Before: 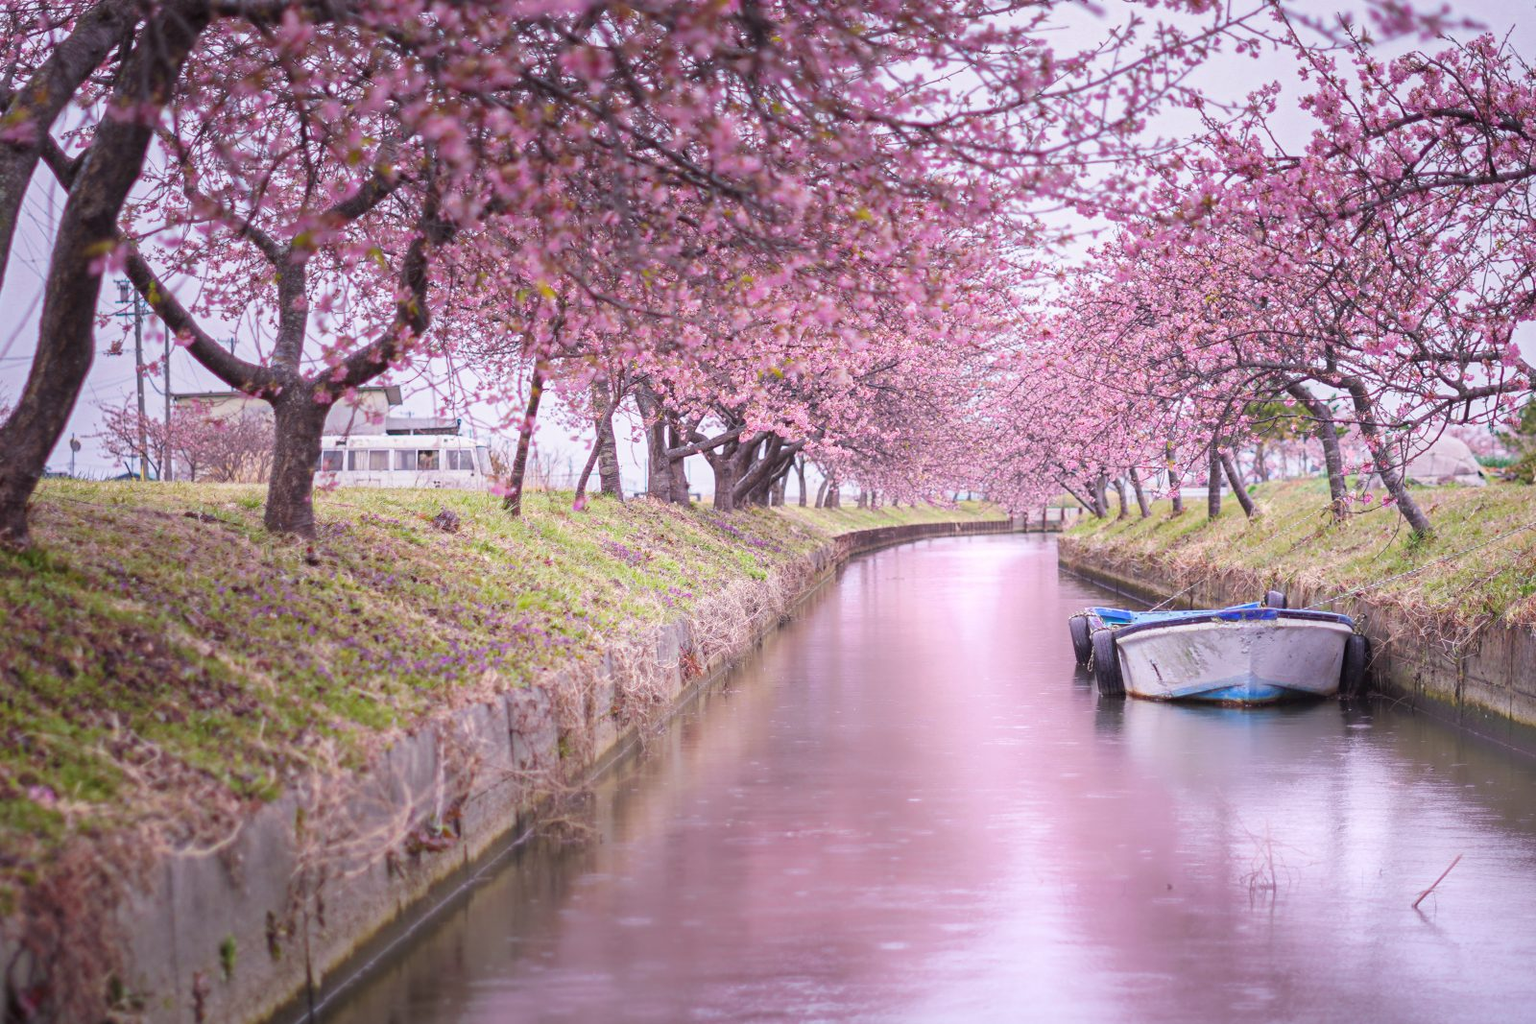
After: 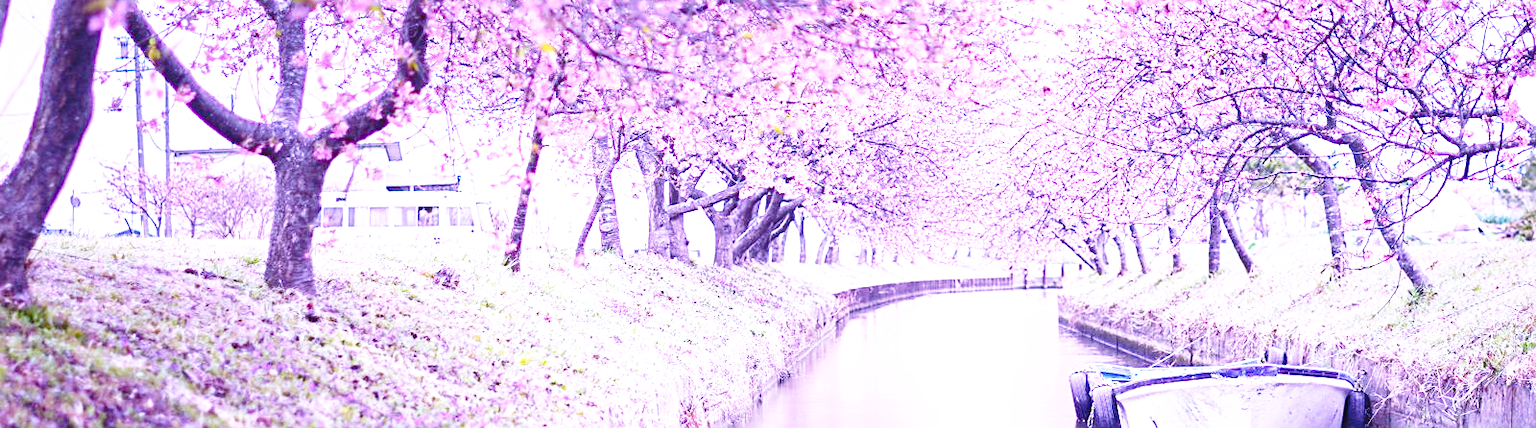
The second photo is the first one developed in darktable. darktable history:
exposure: exposure 0.935 EV, compensate highlight preservation false
white balance: red 0.98, blue 1.61
sharpen: on, module defaults
shadows and highlights: shadows 35, highlights -35, soften with gaussian
base curve: curves: ch0 [(0, 0) (0.032, 0.037) (0.105, 0.228) (0.435, 0.76) (0.856, 0.983) (1, 1)], preserve colors none
crop and rotate: top 23.84%, bottom 34.294%
